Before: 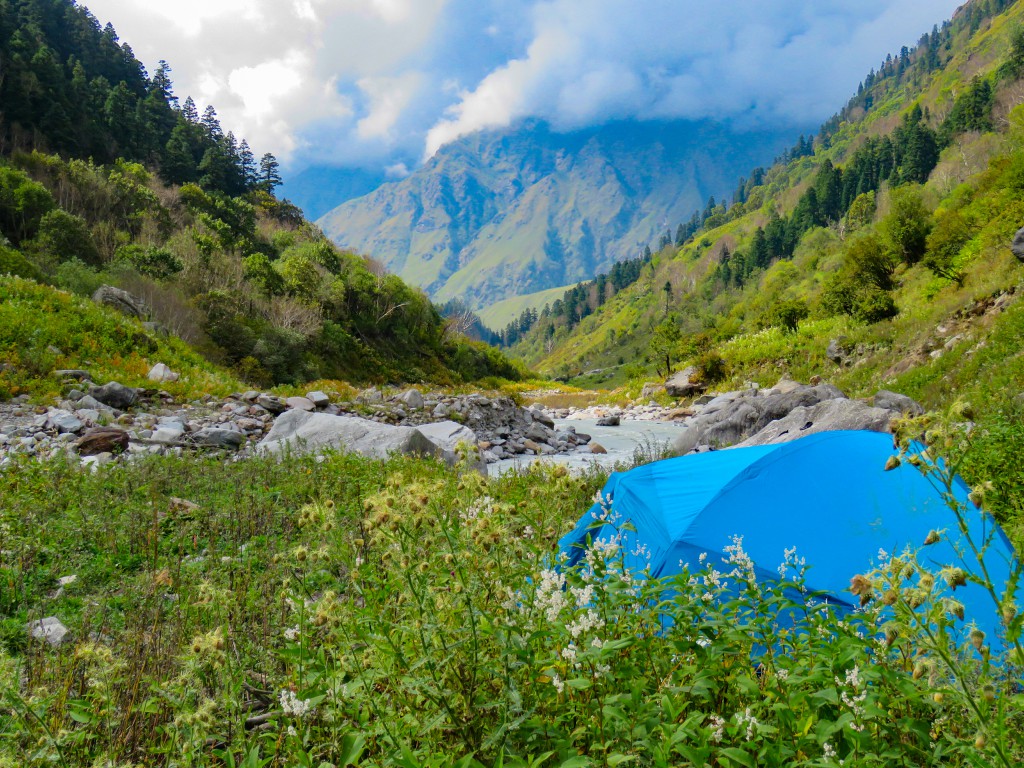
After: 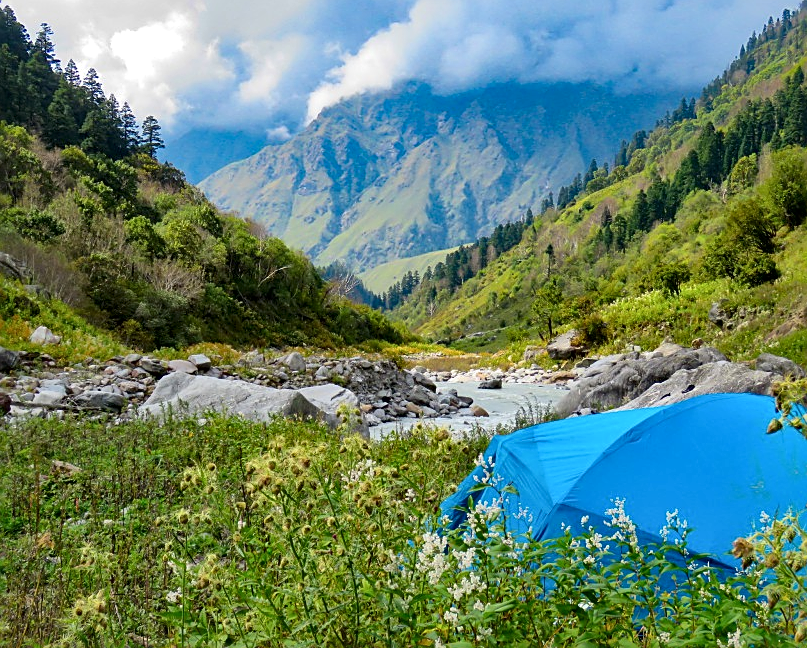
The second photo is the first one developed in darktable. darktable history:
local contrast: mode bilateral grid, contrast 19, coarseness 51, detail 150%, midtone range 0.2
crop: left 11.557%, top 4.873%, right 9.586%, bottom 10.692%
sharpen: on, module defaults
